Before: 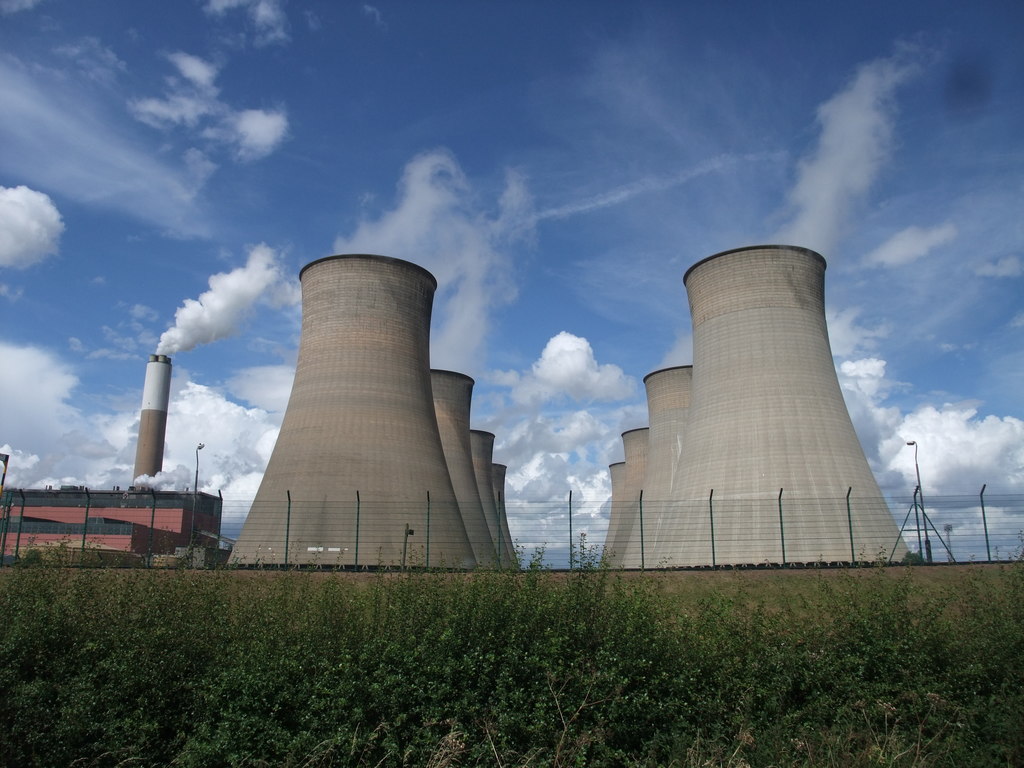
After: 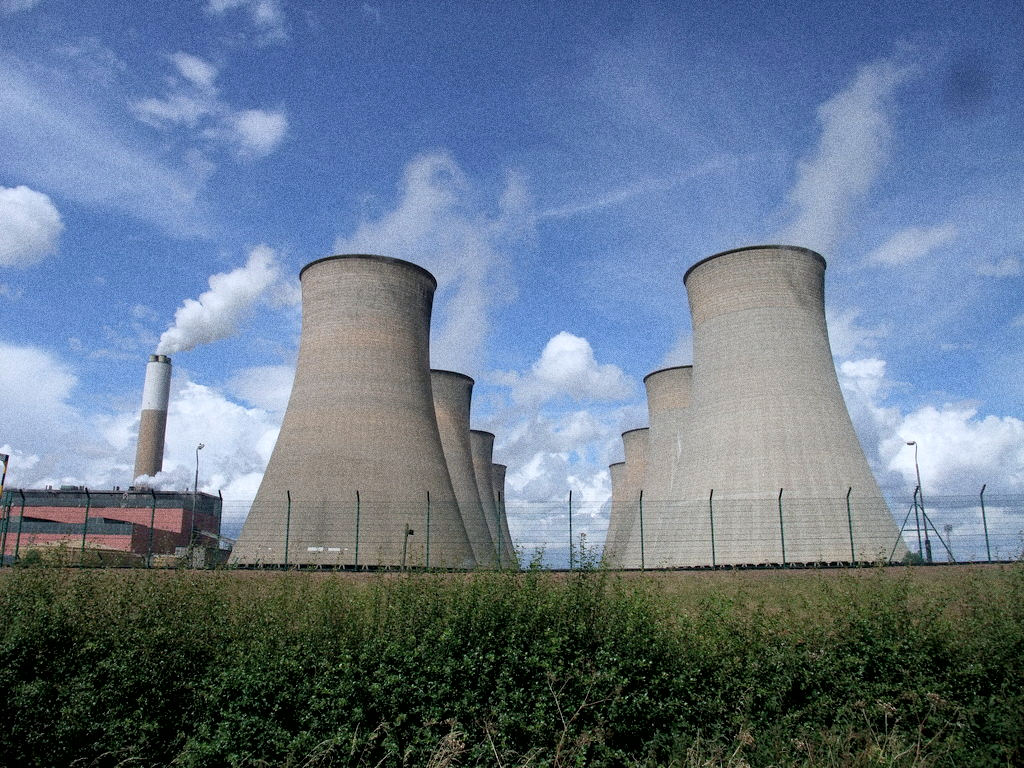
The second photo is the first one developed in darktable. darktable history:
exposure: black level correction 0.009, exposure 0.014 EV, compensate highlight preservation false
white balance: red 0.983, blue 1.036
grain: coarseness 0.09 ISO, strength 40%
contrast brightness saturation: brightness 0.15
